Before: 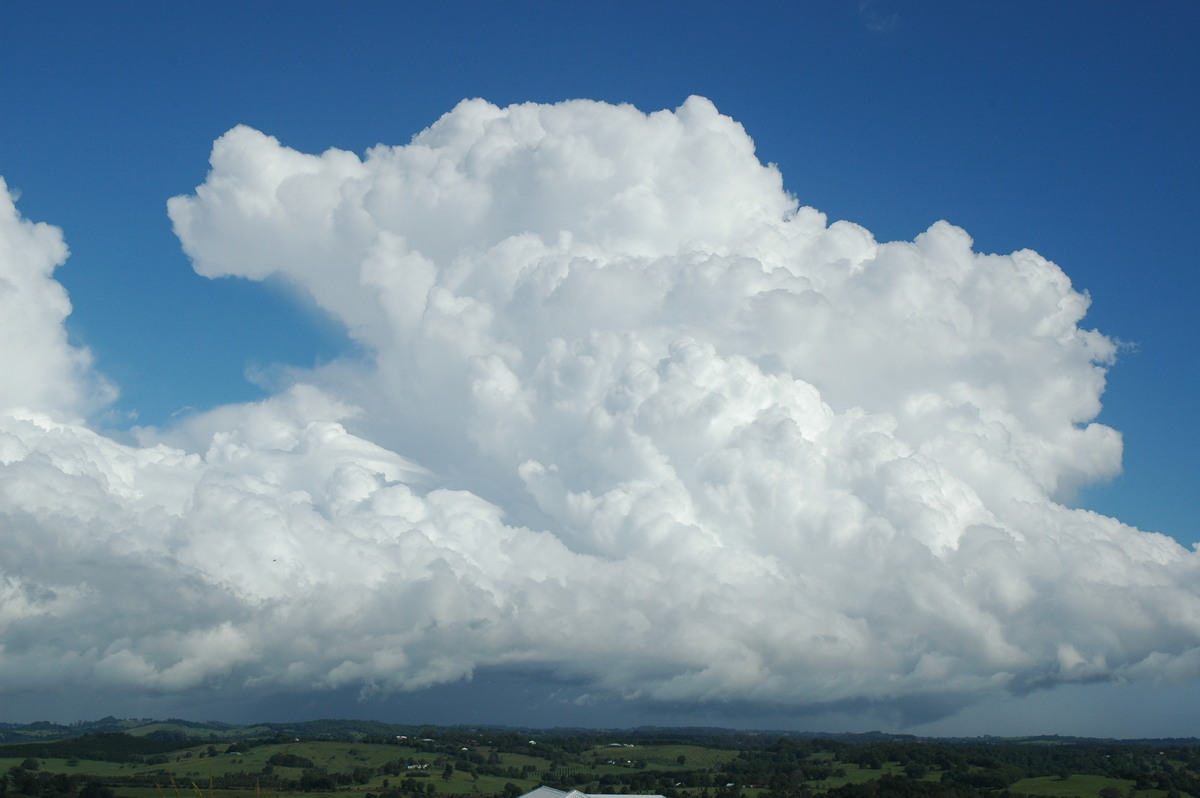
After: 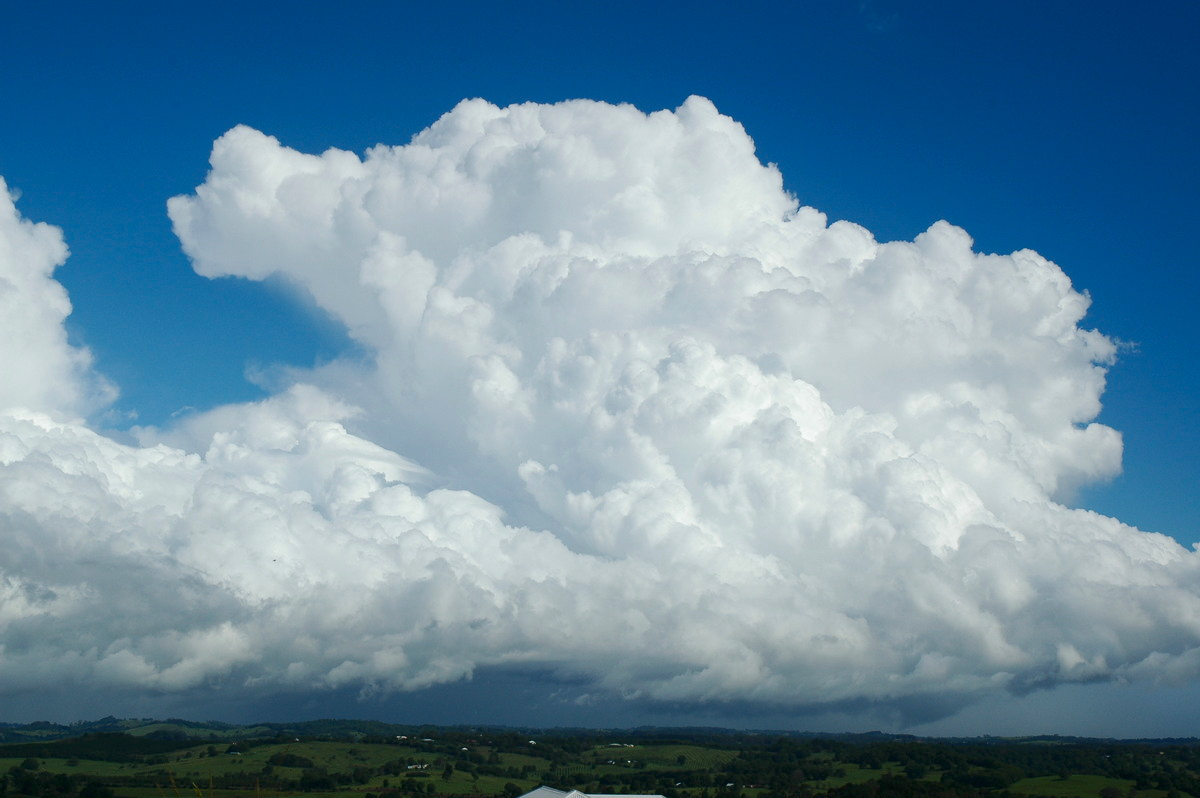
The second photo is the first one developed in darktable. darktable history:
contrast brightness saturation: contrast 0.13, brightness -0.053, saturation 0.157
